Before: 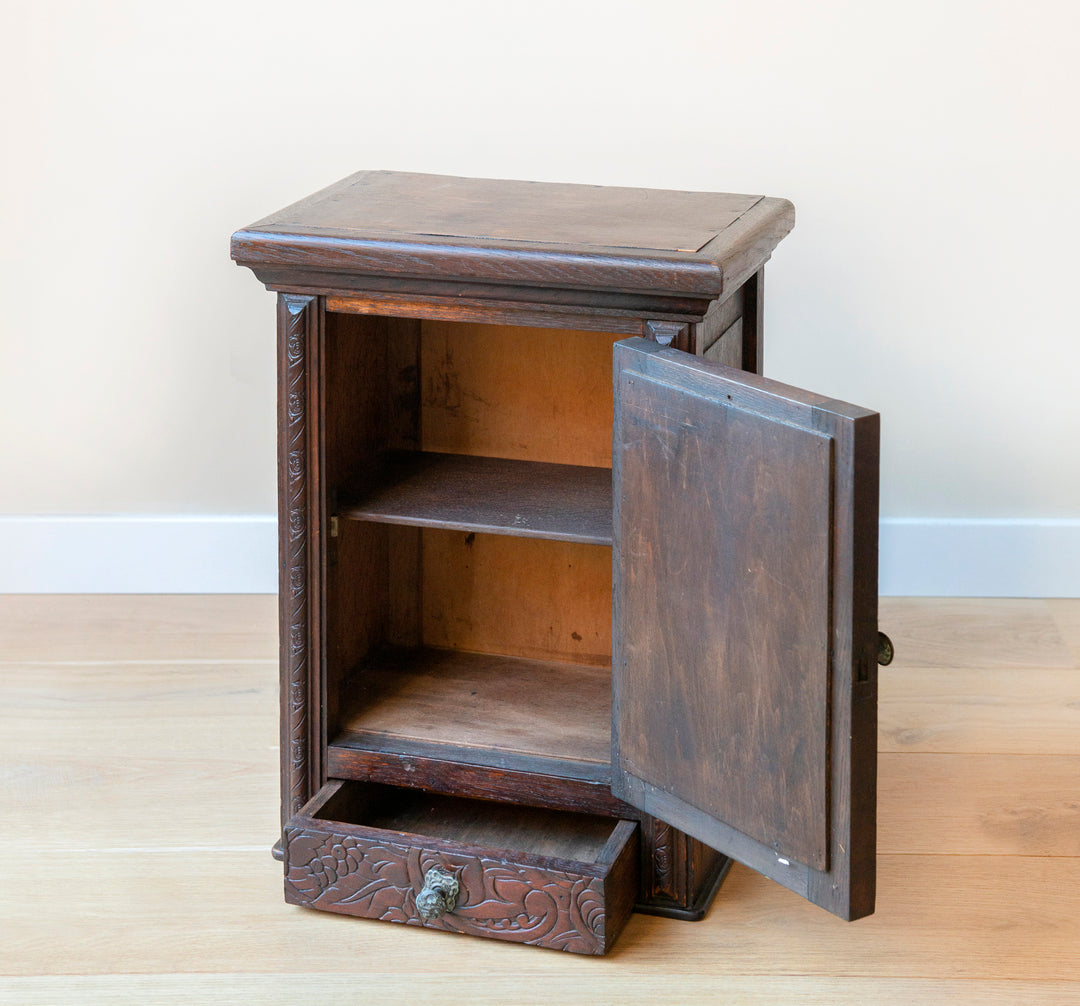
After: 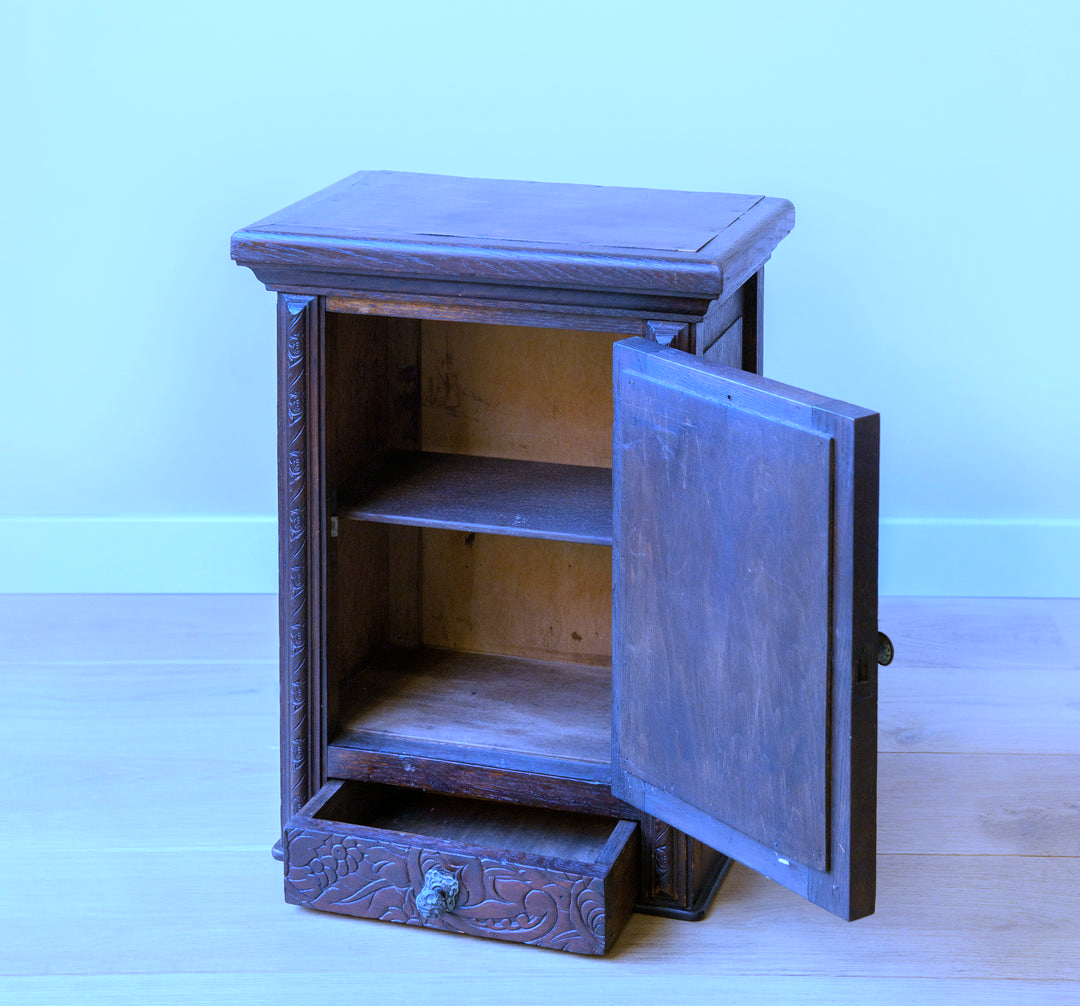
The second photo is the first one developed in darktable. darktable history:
white balance: red 0.766, blue 1.537
color calibration: illuminant as shot in camera, x 0.358, y 0.373, temperature 4628.91 K
